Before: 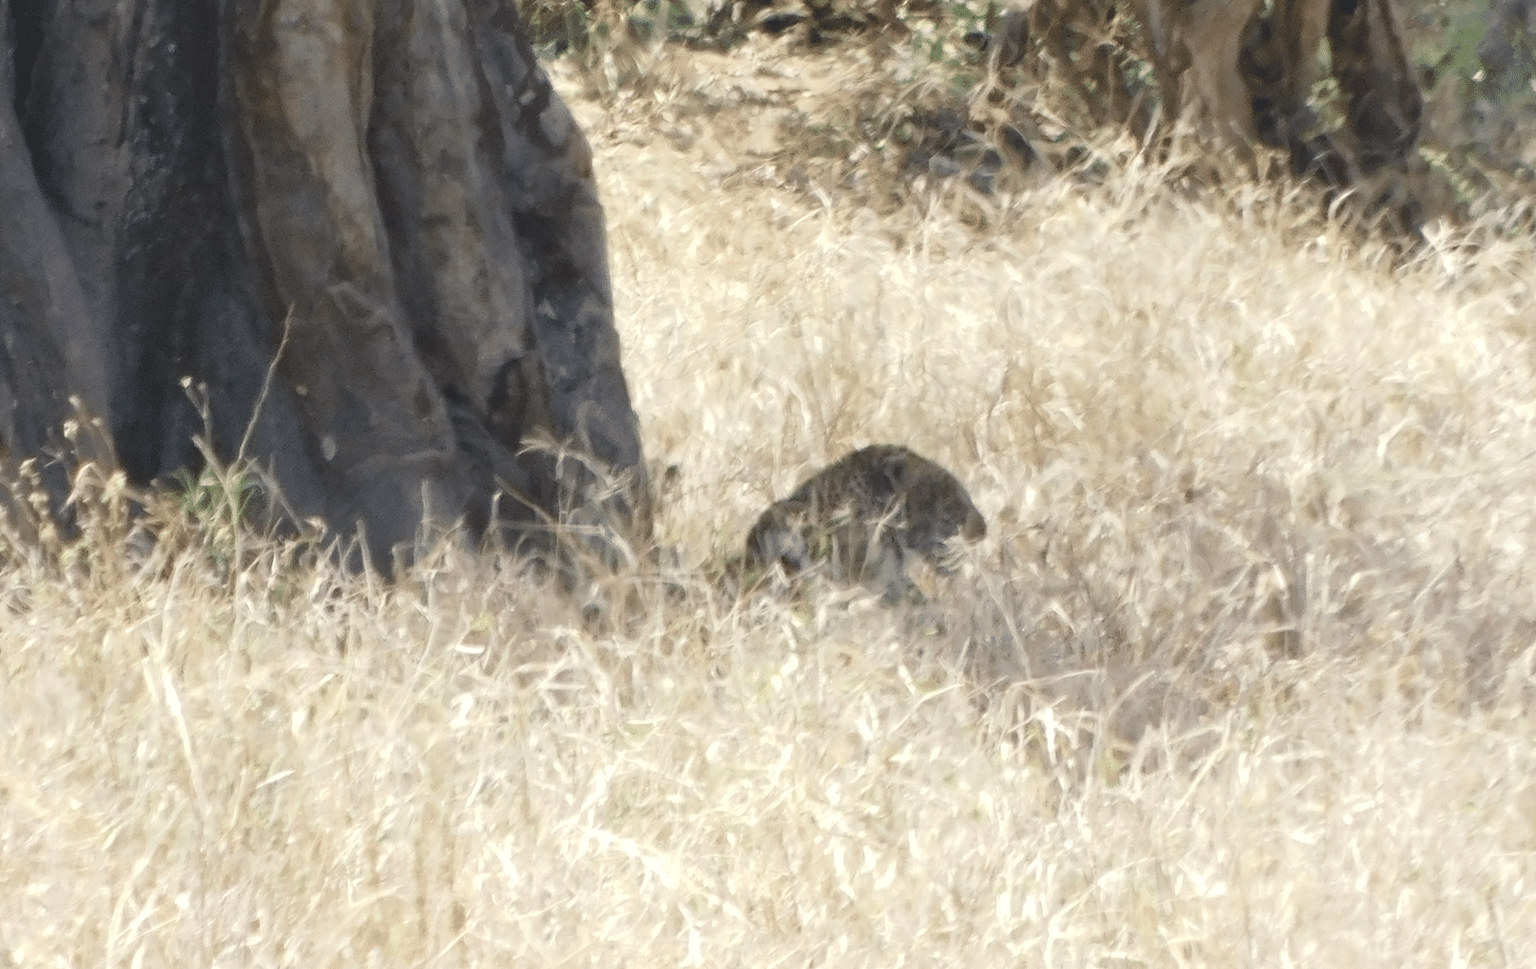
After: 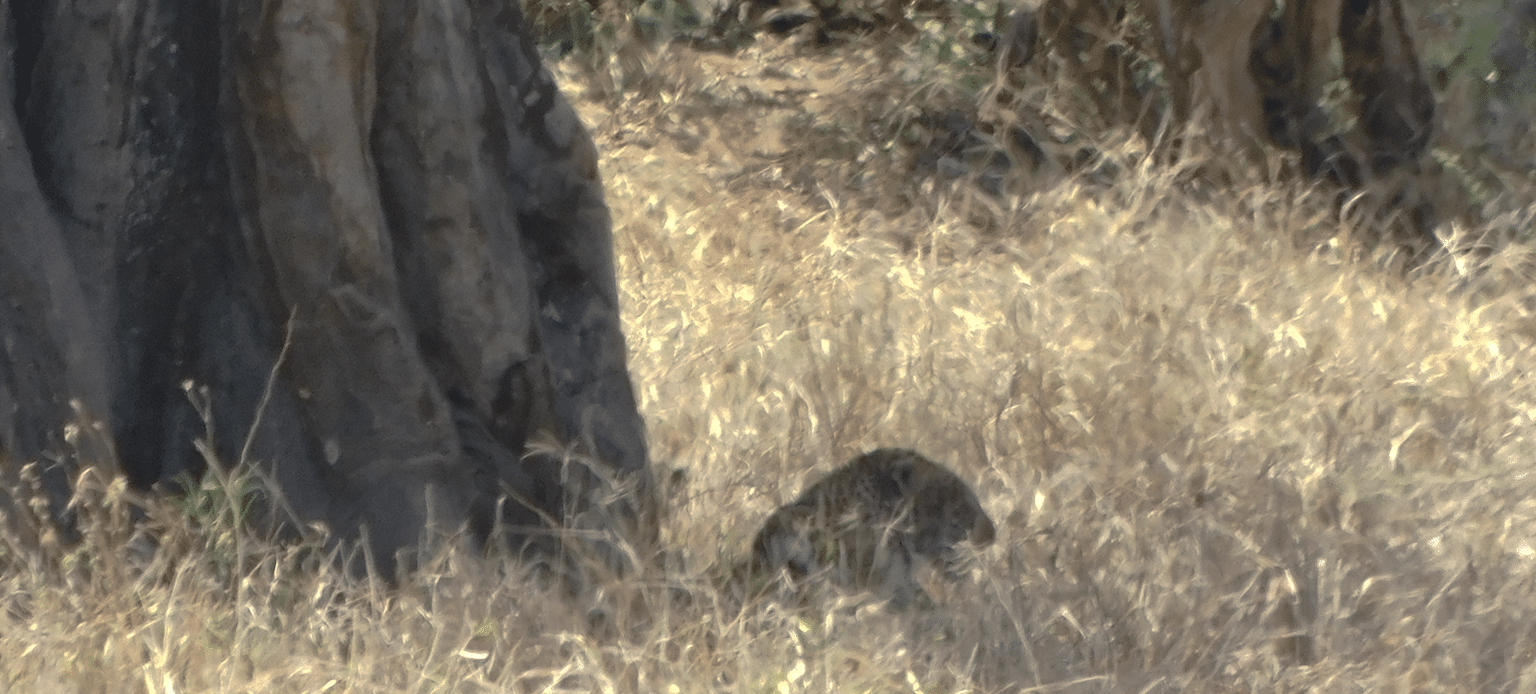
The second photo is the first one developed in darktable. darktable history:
shadows and highlights: radius 127.99, shadows 30.32, highlights -31.24, low approximation 0.01, soften with gaussian
base curve: curves: ch0 [(0, 0) (0.826, 0.587) (1, 1)], preserve colors none
crop: right 0%, bottom 28.805%
